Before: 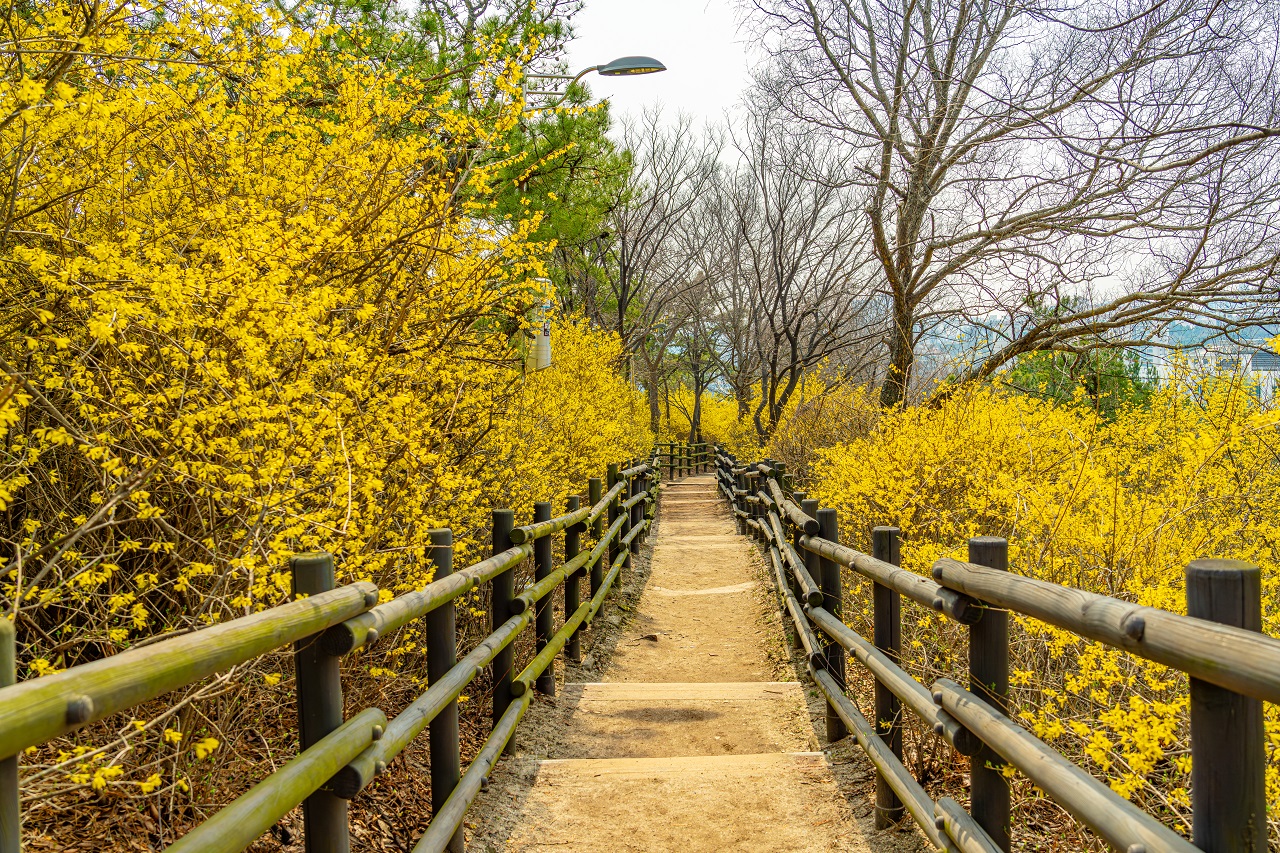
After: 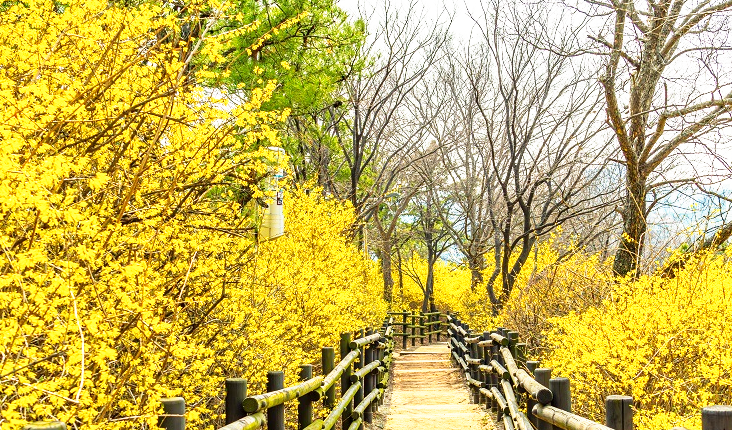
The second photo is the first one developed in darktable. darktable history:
crop: left 20.932%, top 15.471%, right 21.848%, bottom 34.081%
base curve: curves: ch0 [(0, 0) (0.495, 0.917) (1, 1)], preserve colors none
